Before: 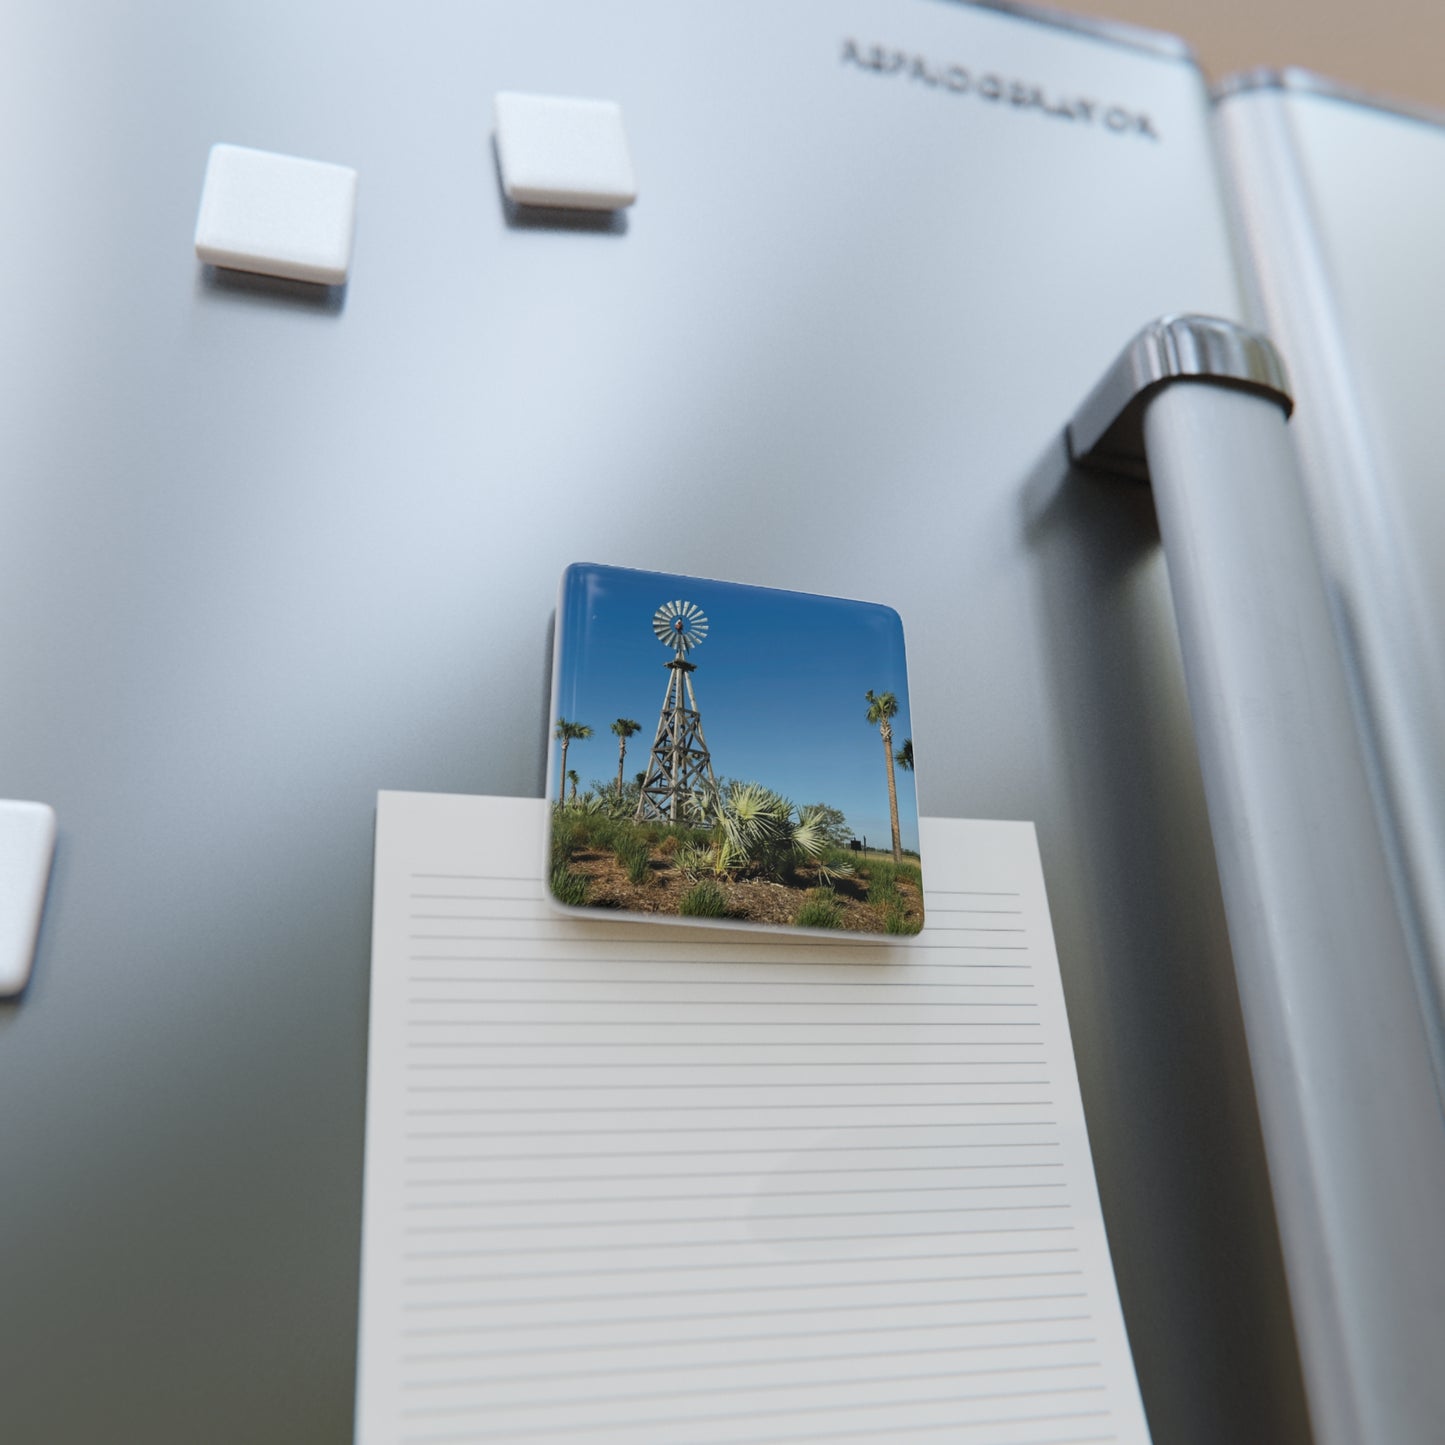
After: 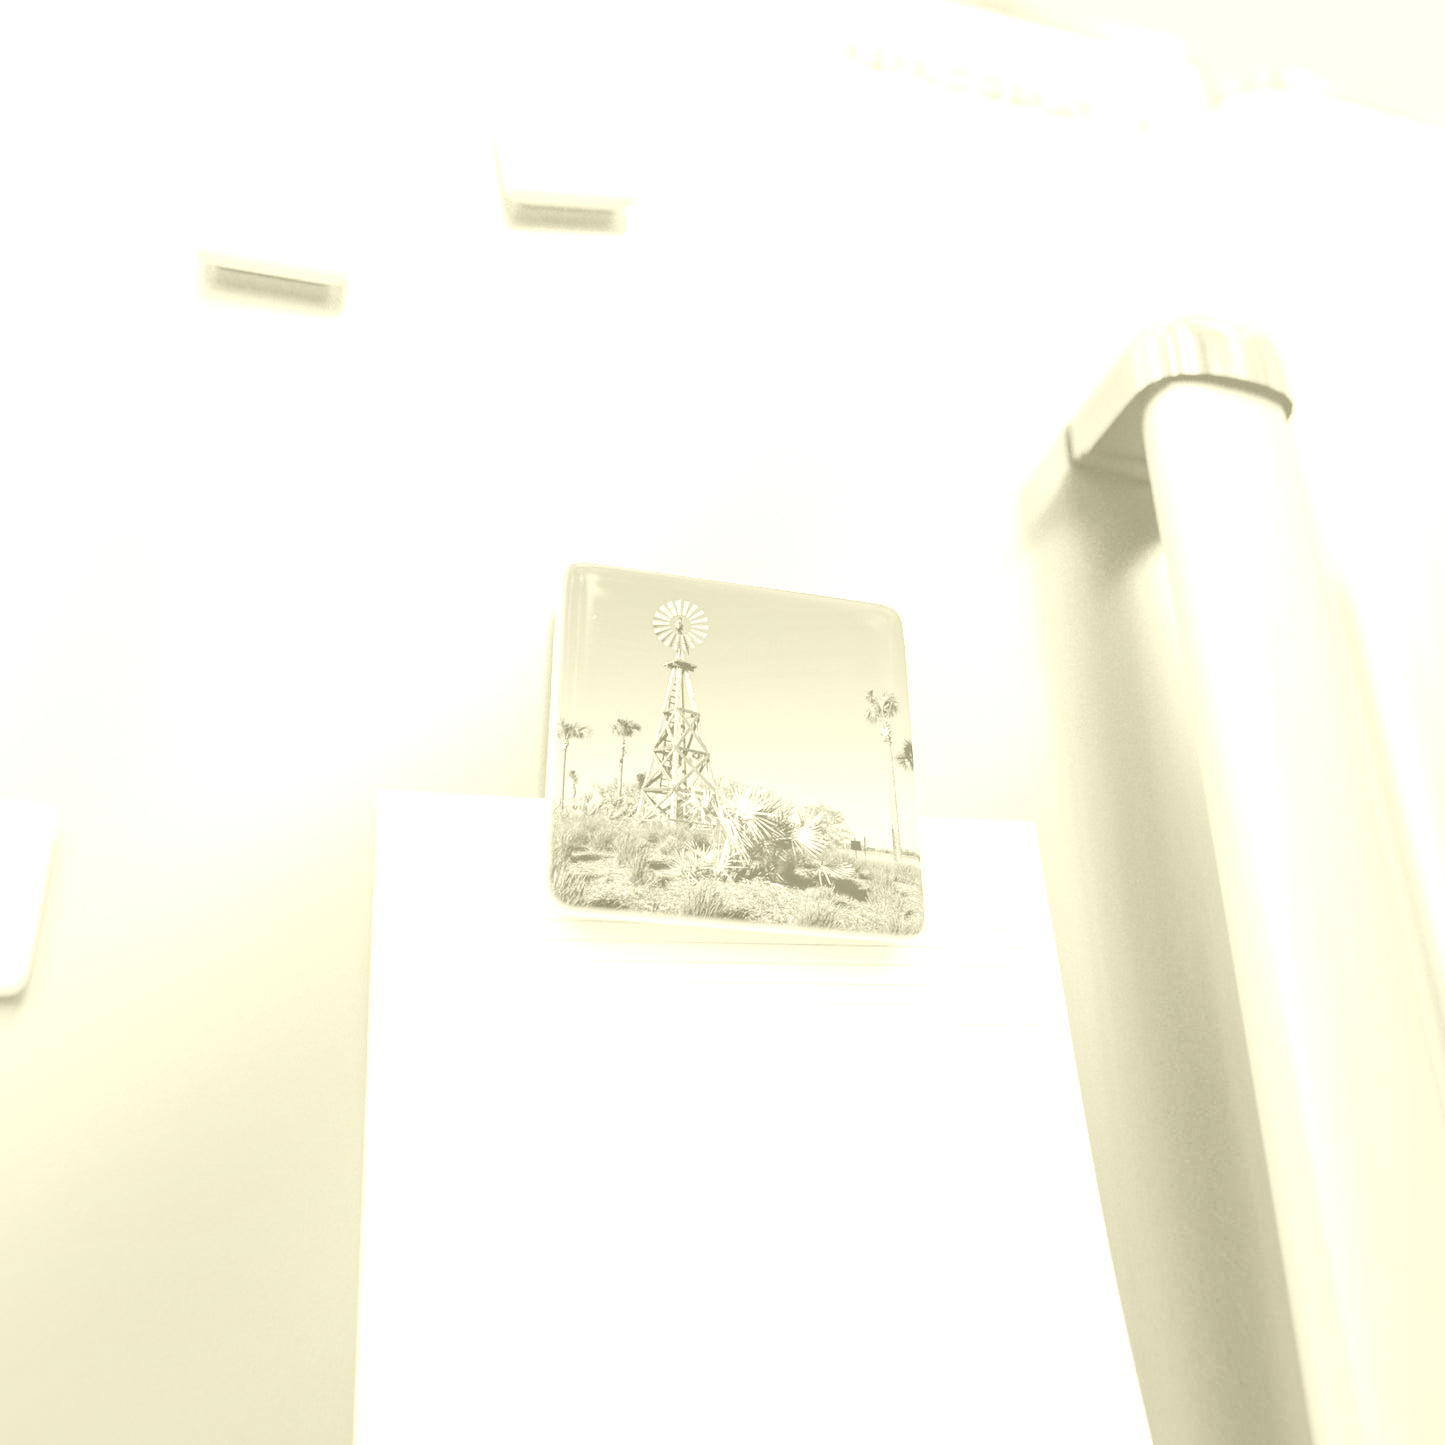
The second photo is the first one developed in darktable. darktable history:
color correction: saturation 1.11
tone curve: curves: ch0 [(0, 0) (0.003, 0.023) (0.011, 0.029) (0.025, 0.037) (0.044, 0.047) (0.069, 0.057) (0.1, 0.075) (0.136, 0.103) (0.177, 0.145) (0.224, 0.193) (0.277, 0.266) (0.335, 0.362) (0.399, 0.473) (0.468, 0.569) (0.543, 0.655) (0.623, 0.73) (0.709, 0.804) (0.801, 0.874) (0.898, 0.924) (1, 1)], preserve colors none
exposure: black level correction 0.001, exposure 1.646 EV, compensate exposure bias true, compensate highlight preservation false
local contrast: on, module defaults
colorize: hue 43.2°, saturation 40%, version 1
